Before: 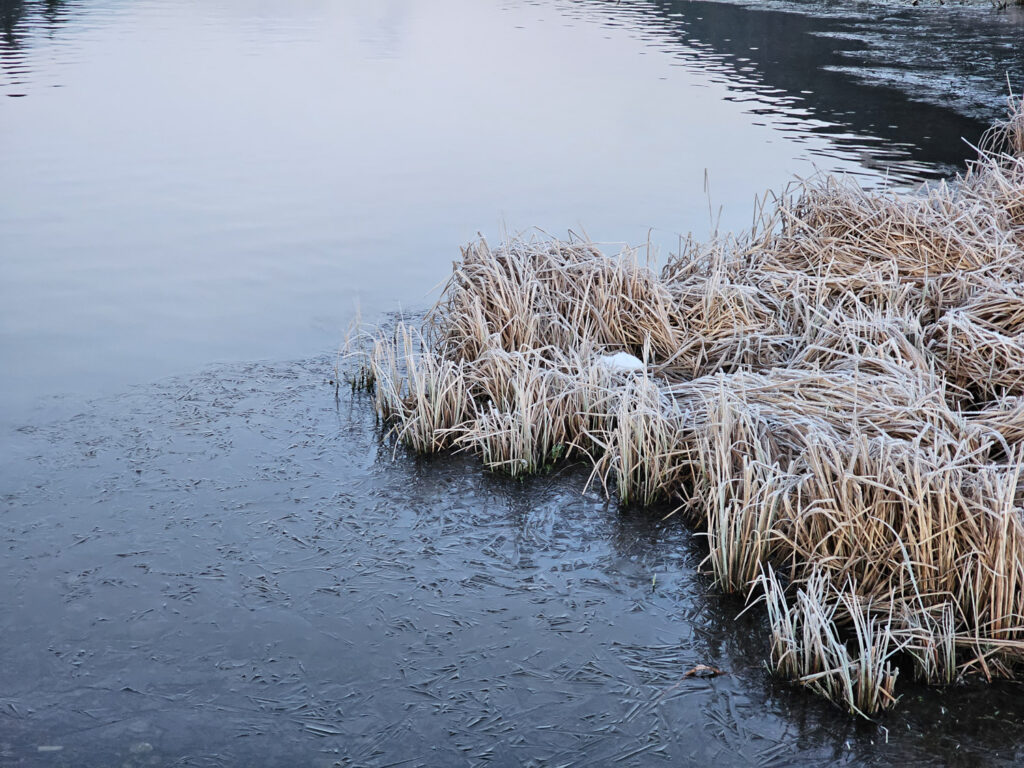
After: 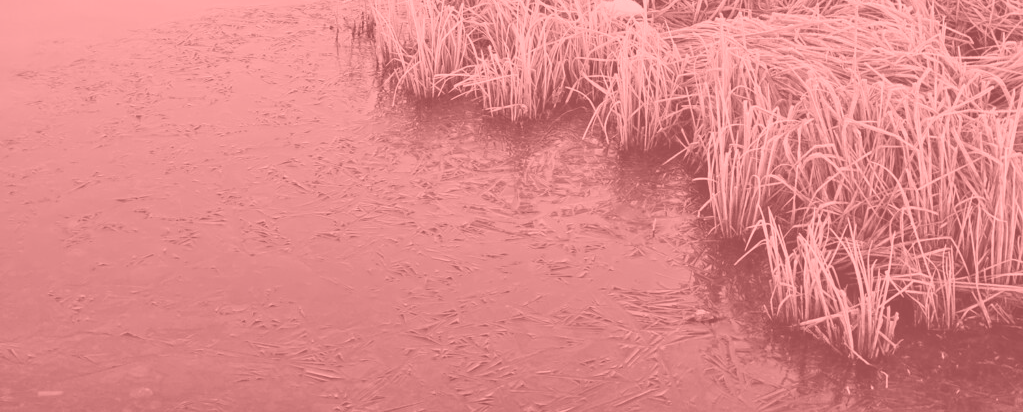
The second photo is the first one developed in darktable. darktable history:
colorize: saturation 51%, source mix 50.67%, lightness 50.67%
crop and rotate: top 46.237%
color balance: mode lift, gamma, gain (sRGB), lift [1, 1.049, 1, 1]
